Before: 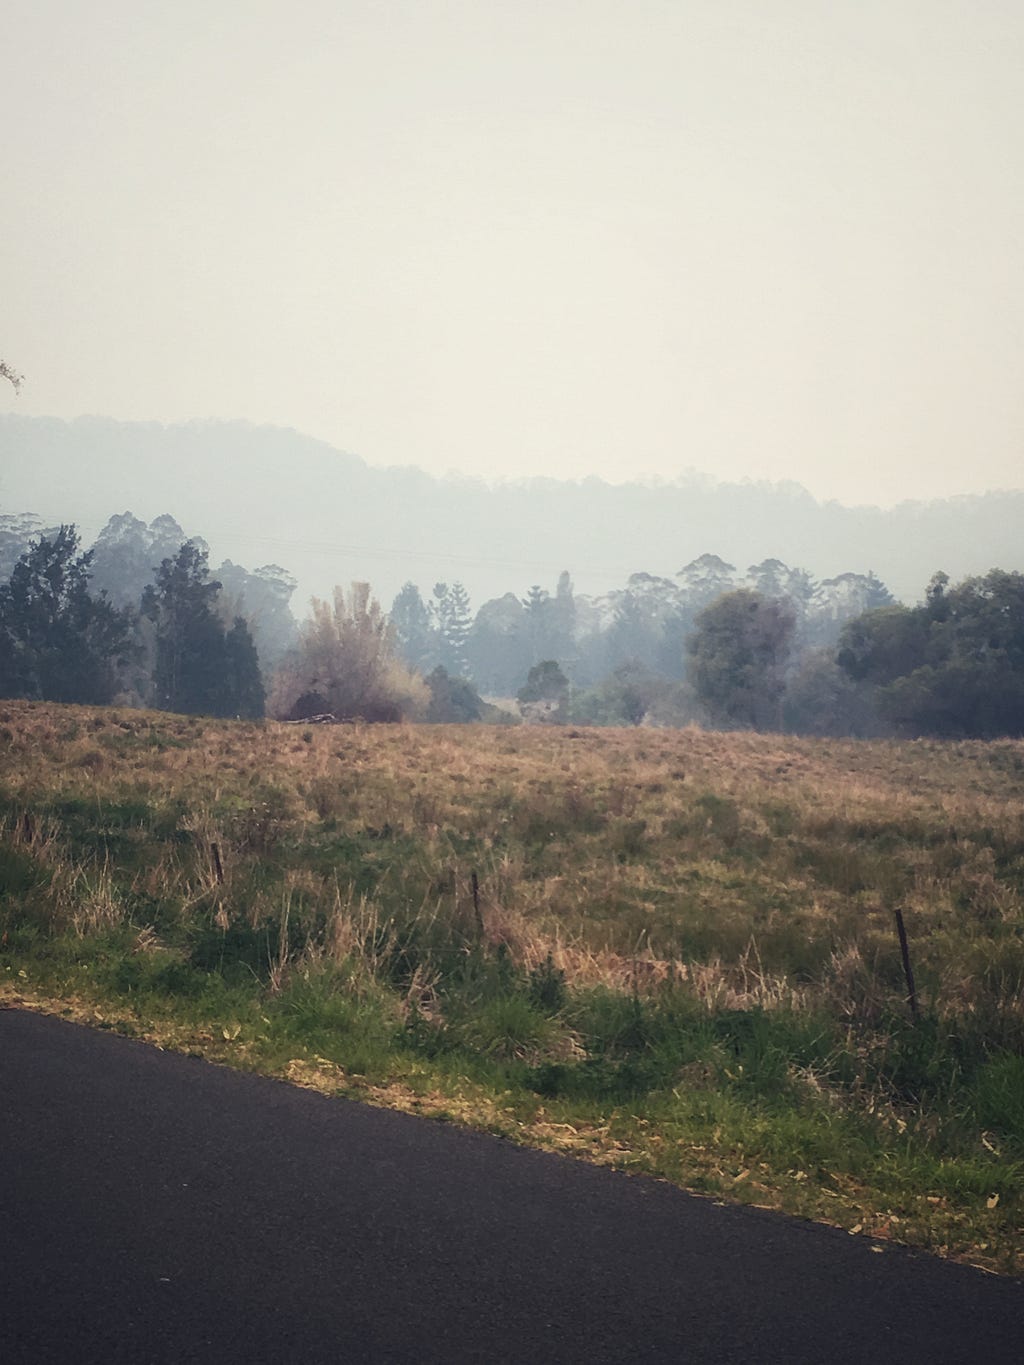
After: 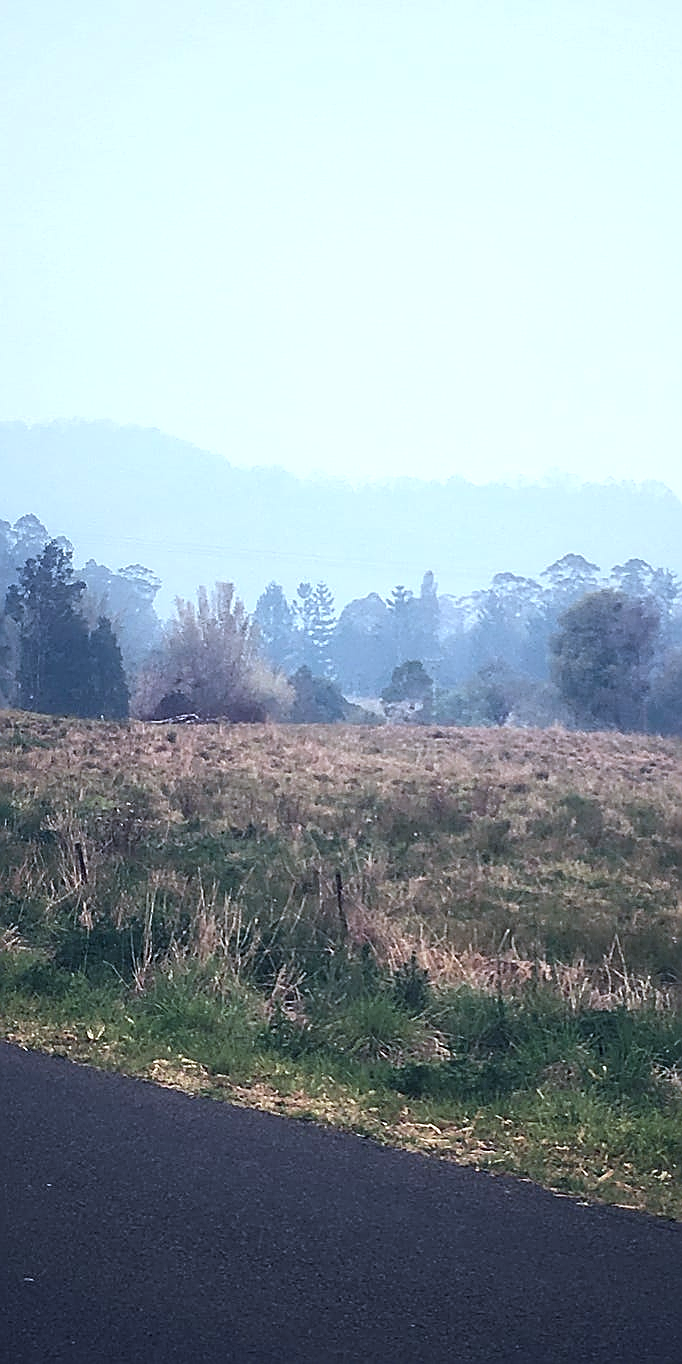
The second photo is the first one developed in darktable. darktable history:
sharpen: radius 1.663, amount 1.304
exposure: exposure 0.34 EV, compensate highlight preservation false
local contrast: mode bilateral grid, contrast 20, coarseness 50, detail 119%, midtone range 0.2
crop and rotate: left 13.333%, right 20.061%
color calibration: illuminant custom, x 0.39, y 0.392, temperature 3873.45 K
